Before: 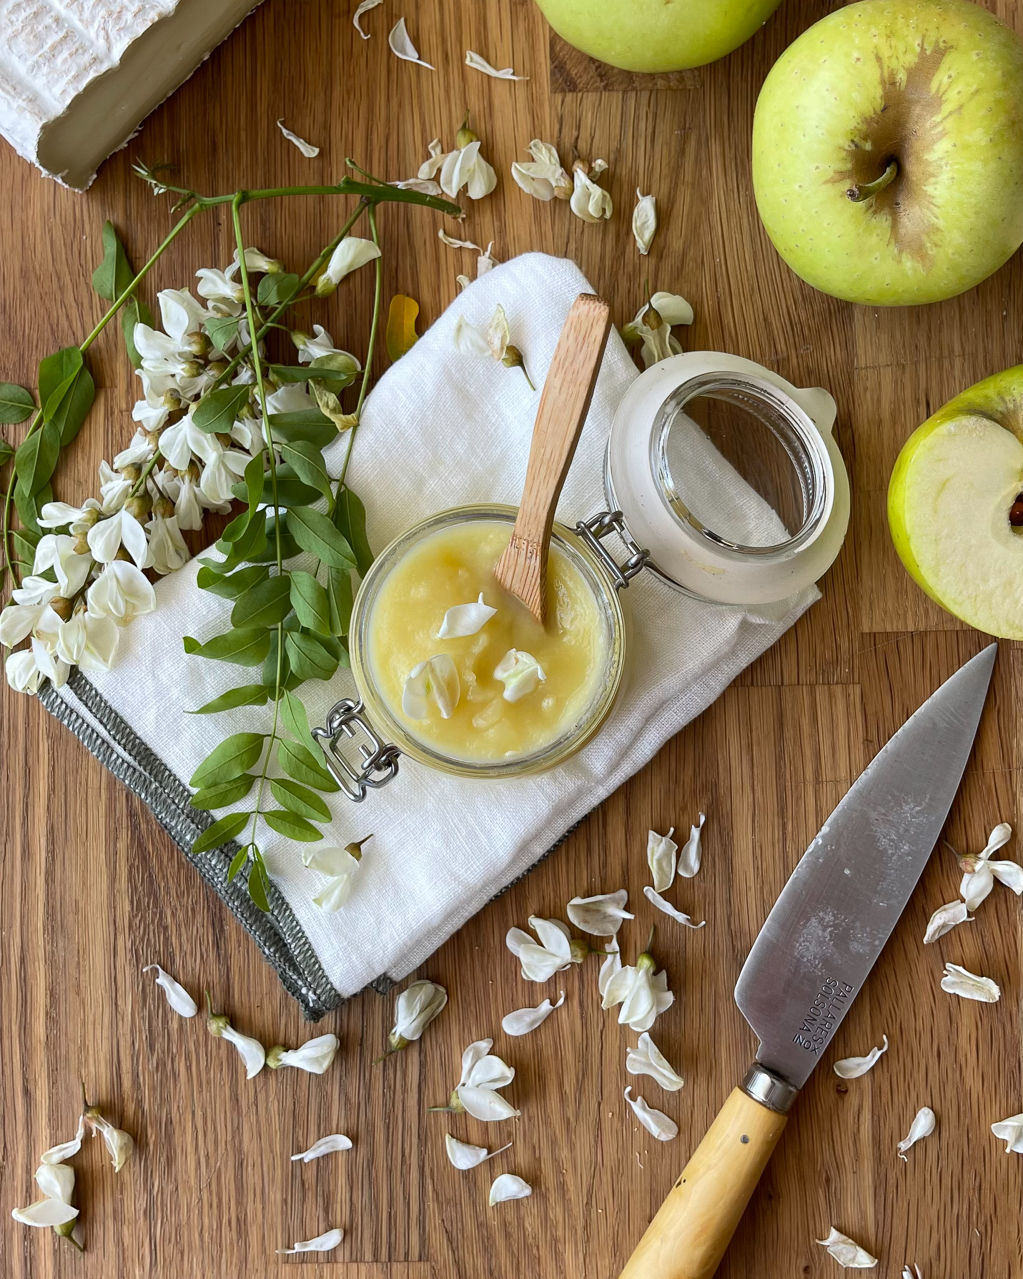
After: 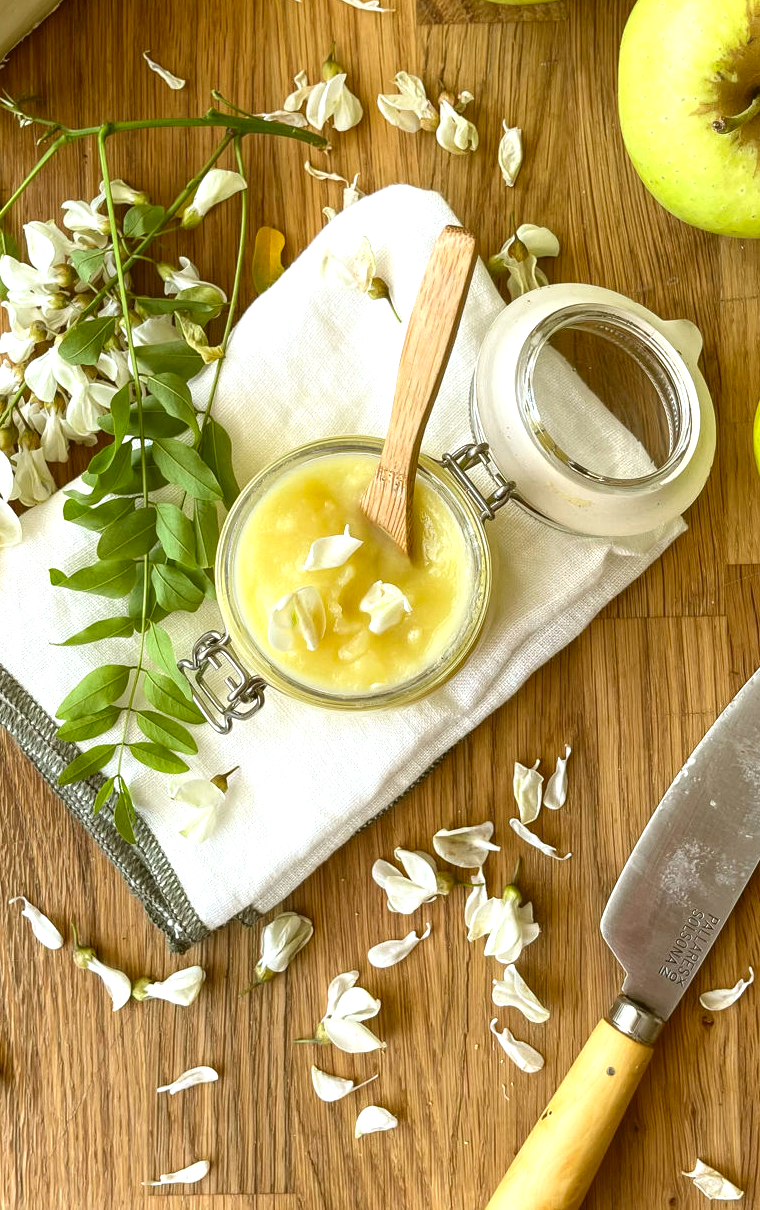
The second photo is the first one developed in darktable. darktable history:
crop and rotate: left 13.16%, top 5.333%, right 12.528%
color correction: highlights a* -1.58, highlights b* 9.96, shadows a* 0.885, shadows b* 19.49
local contrast: detail 110%
exposure: black level correction -0.002, exposure 0.707 EV, compensate exposure bias true, compensate highlight preservation false
